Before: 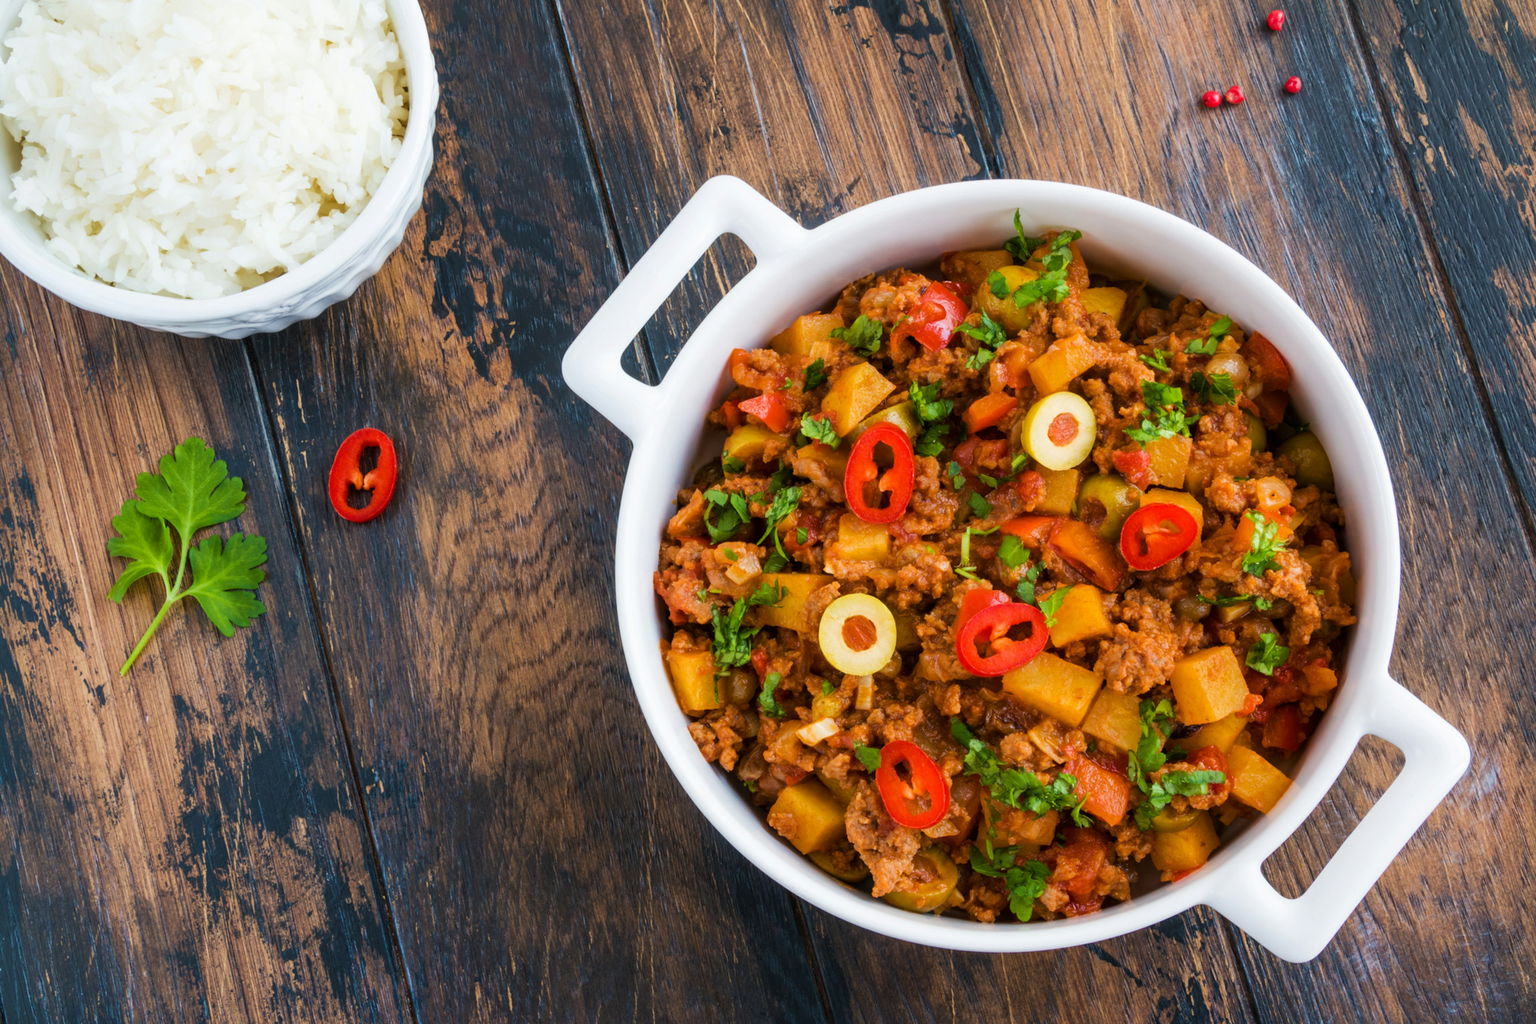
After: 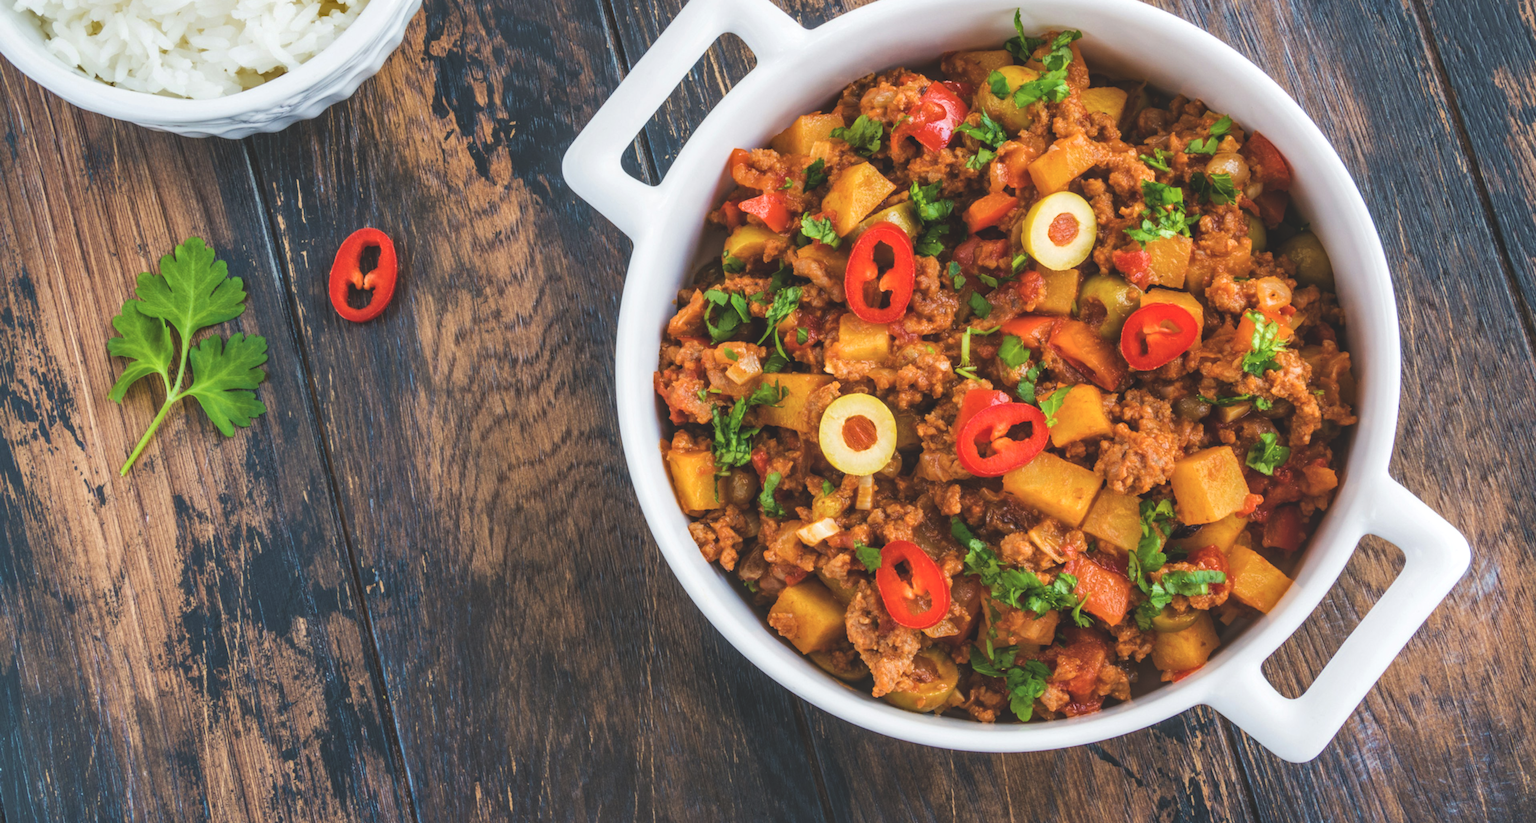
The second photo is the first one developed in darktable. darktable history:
local contrast: on, module defaults
exposure: black level correction -0.021, exposure -0.031 EV, compensate exposure bias true, compensate highlight preservation false
crop and rotate: top 19.588%
shadows and highlights: shadows 37.4, highlights -26.94, soften with gaussian
